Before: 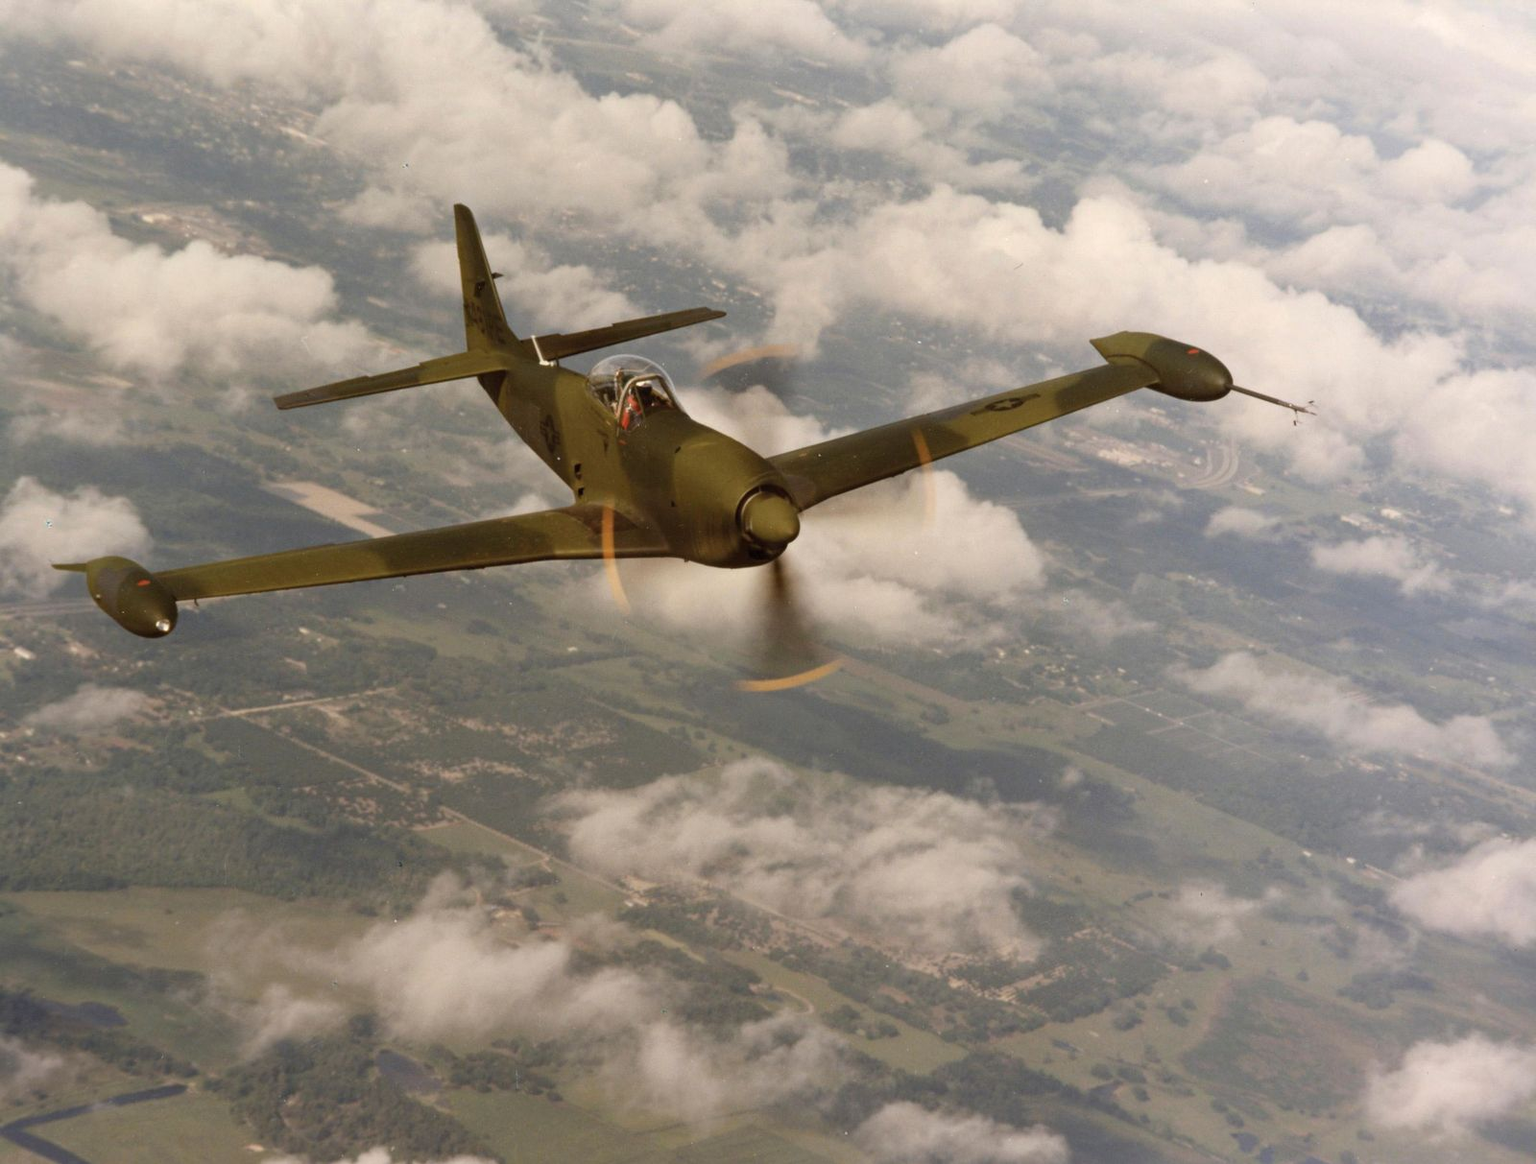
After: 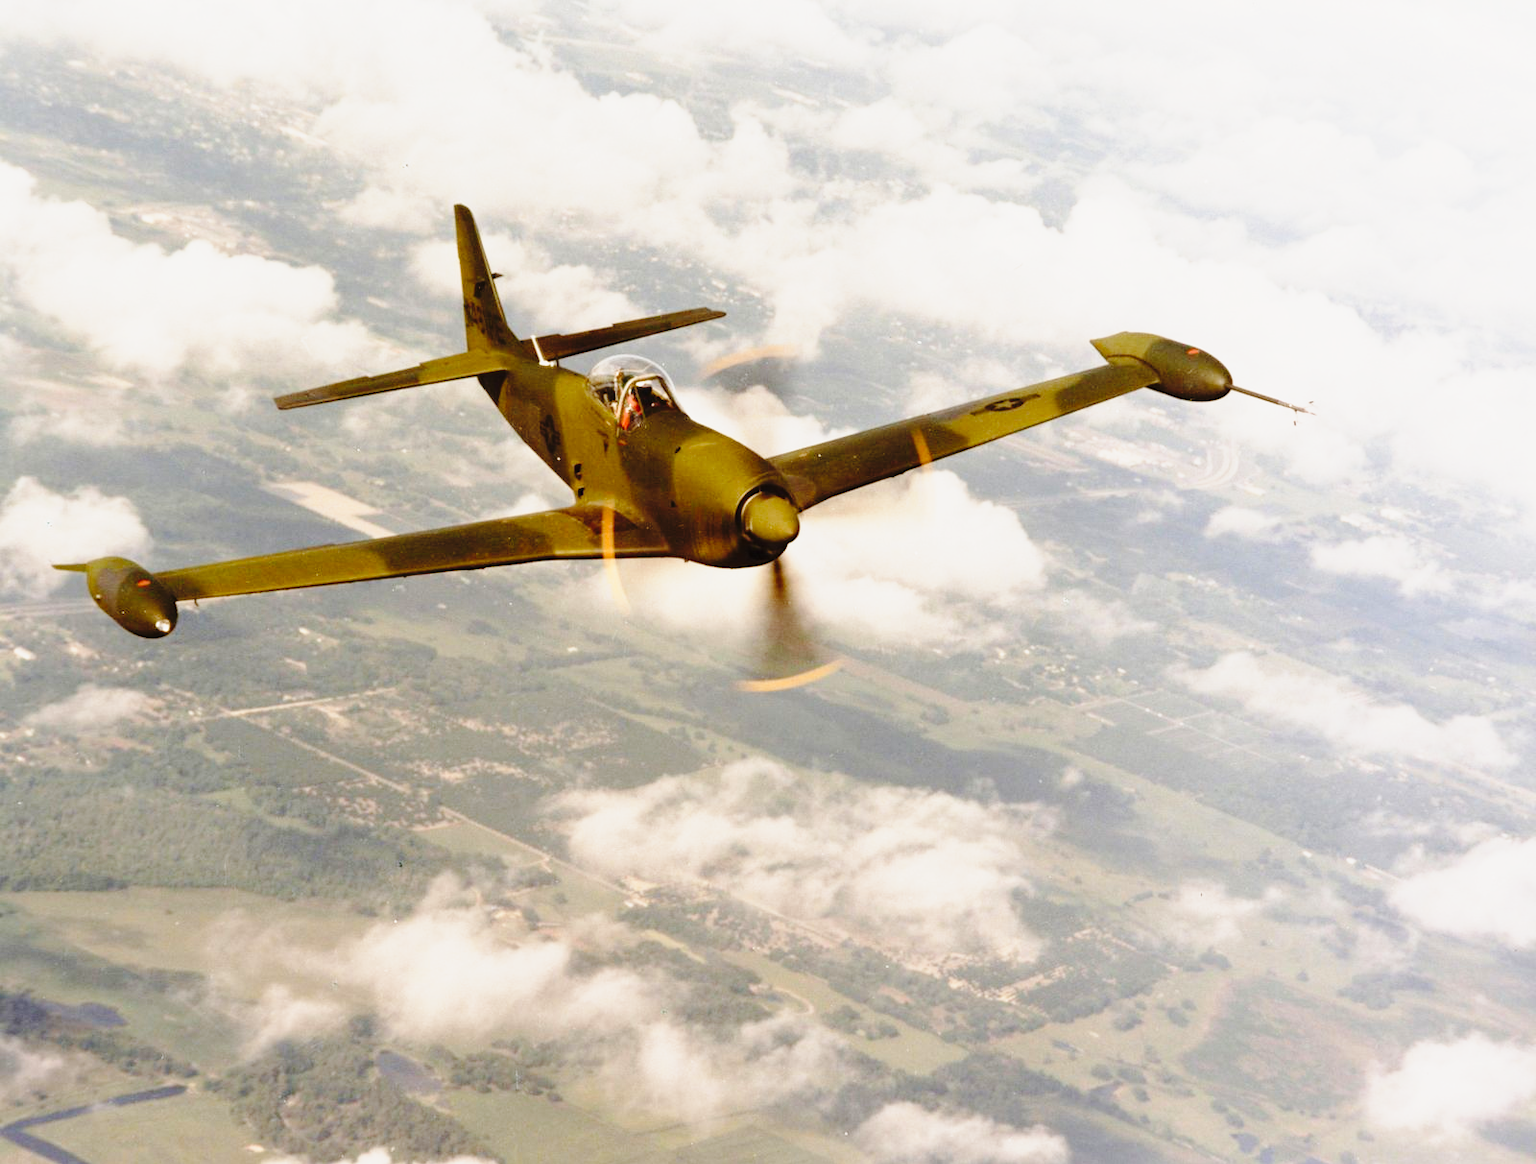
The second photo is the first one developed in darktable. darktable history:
tone curve: curves: ch0 [(0, 0.013) (0.129, 0.1) (0.327, 0.382) (0.489, 0.573) (0.66, 0.748) (0.858, 0.926) (1, 0.977)]; ch1 [(0, 0) (0.353, 0.344) (0.45, 0.46) (0.498, 0.495) (0.521, 0.506) (0.563, 0.559) (0.592, 0.585) (0.657, 0.655) (1, 1)]; ch2 [(0, 0) (0.333, 0.346) (0.375, 0.375) (0.427, 0.44) (0.5, 0.501) (0.505, 0.499) (0.528, 0.533) (0.579, 0.61) (0.612, 0.644) (0.66, 0.715) (1, 1)], preserve colors none
base curve: curves: ch0 [(0, 0) (0.028, 0.03) (0.121, 0.232) (0.46, 0.748) (0.859, 0.968) (1, 1)], preserve colors none
